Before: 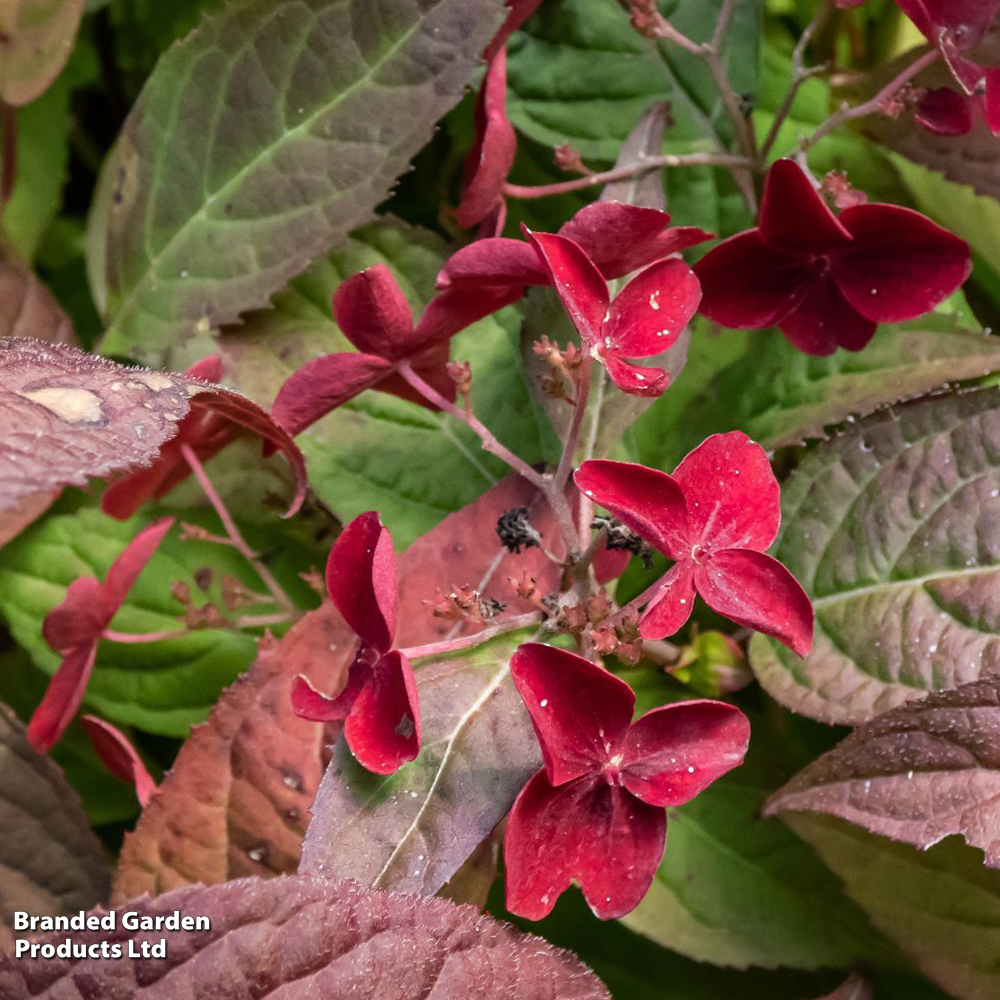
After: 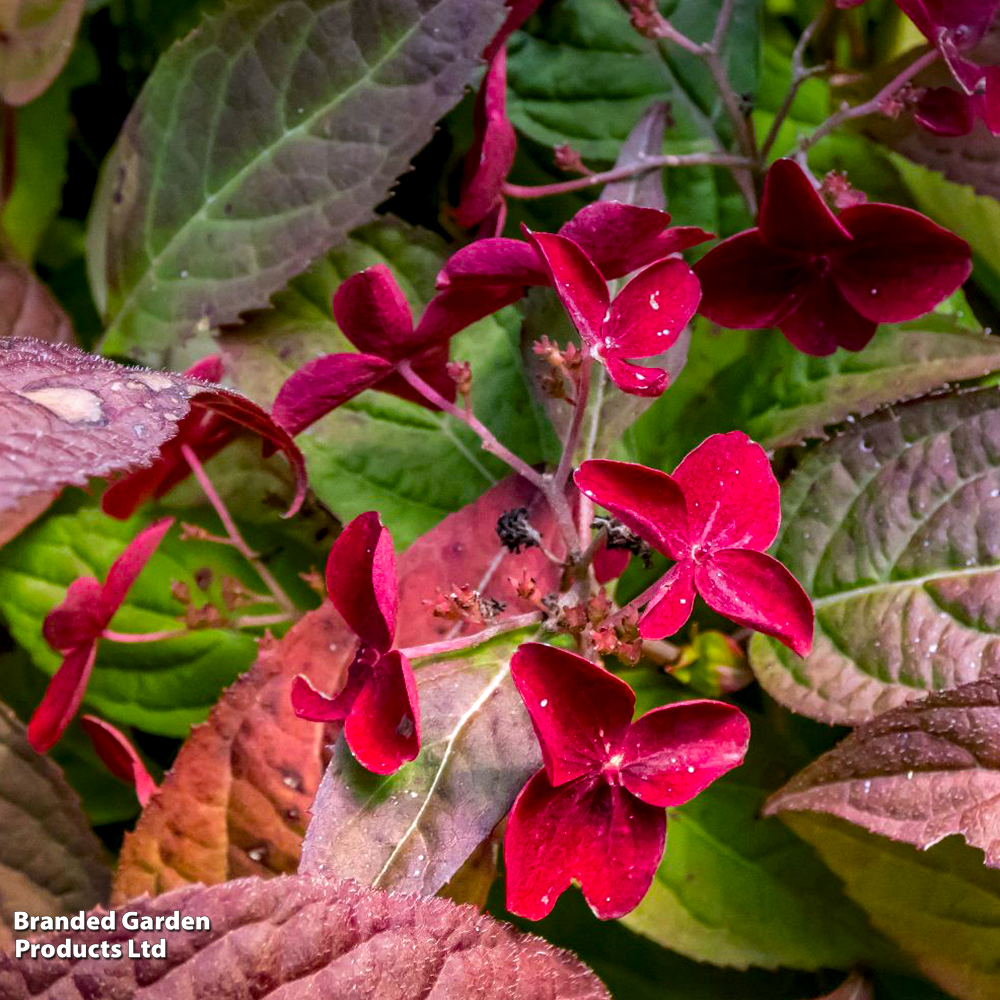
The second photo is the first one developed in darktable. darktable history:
exposure: exposure 0.2 EV, compensate highlight preservation false
graduated density: hue 238.83°, saturation 50%
local contrast: detail 130%
color balance rgb: linear chroma grading › global chroma 15%, perceptual saturation grading › global saturation 30%
